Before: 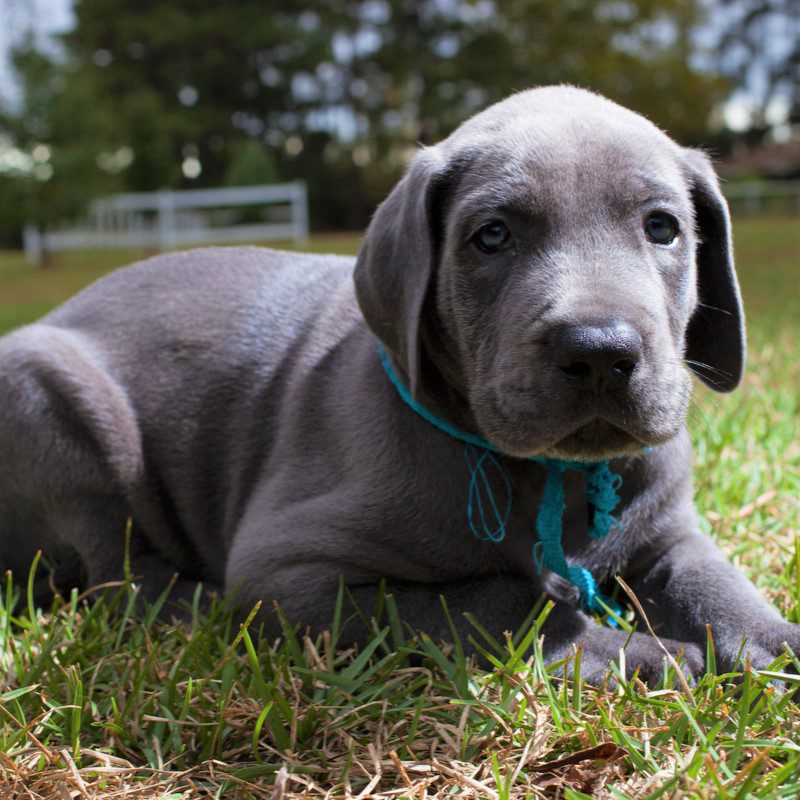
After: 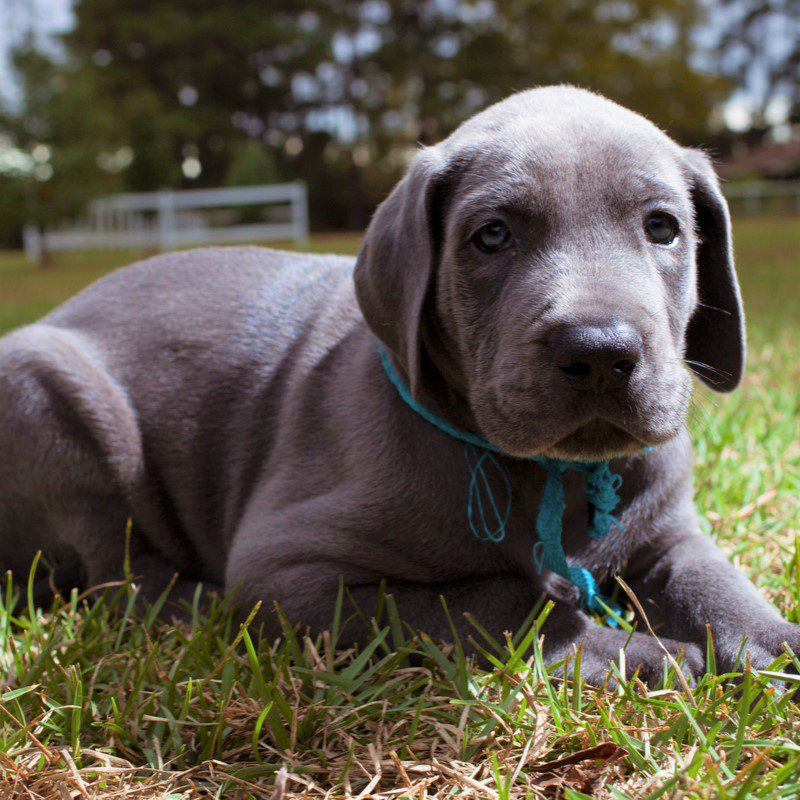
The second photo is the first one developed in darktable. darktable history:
color balance rgb: shadows lift › chroma 4.413%, shadows lift › hue 26.72°, perceptual saturation grading › global saturation 0.974%
